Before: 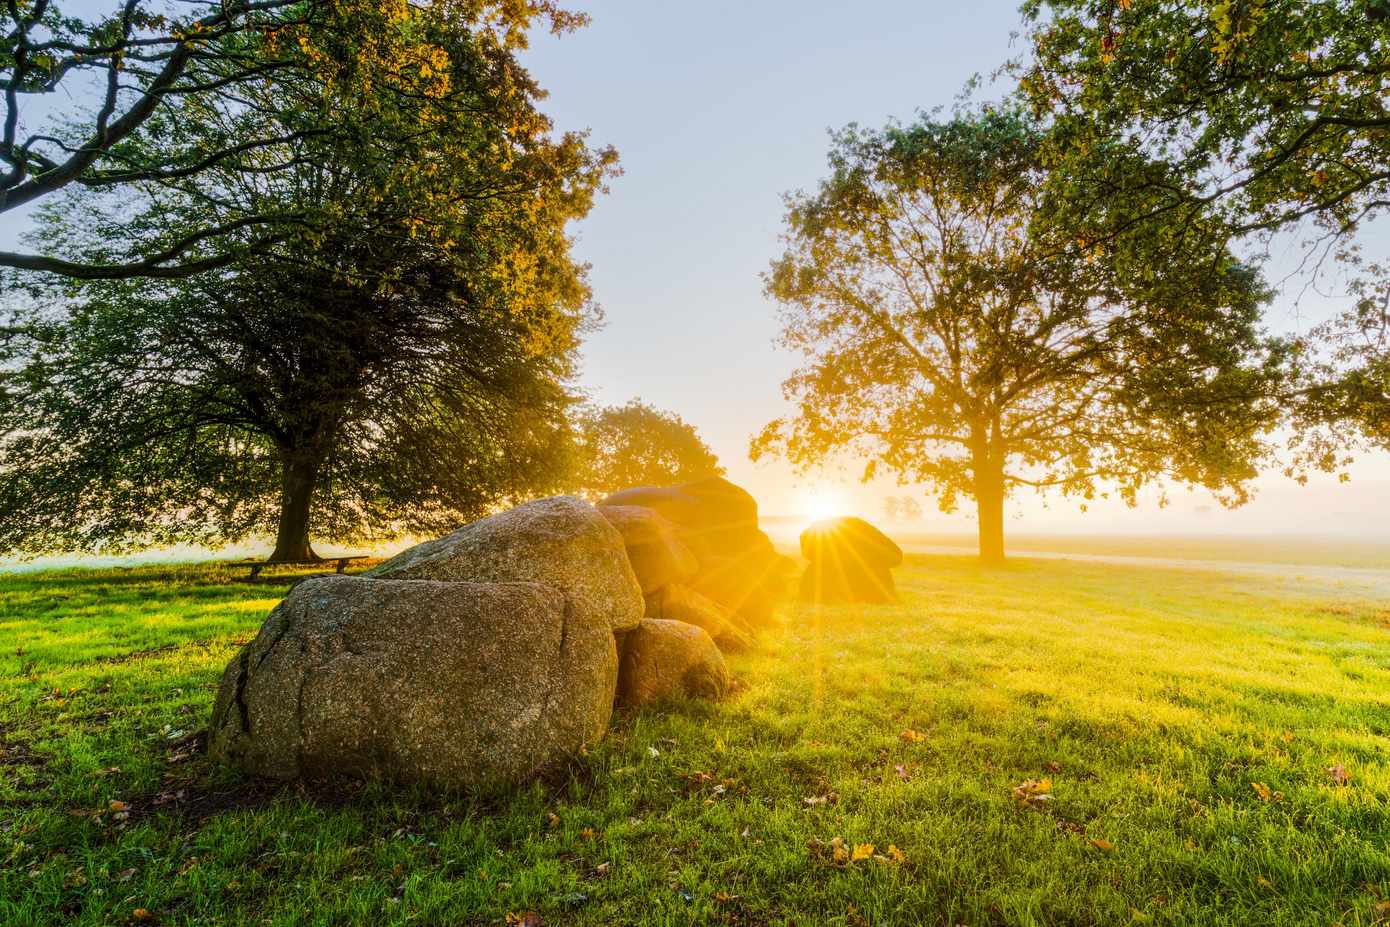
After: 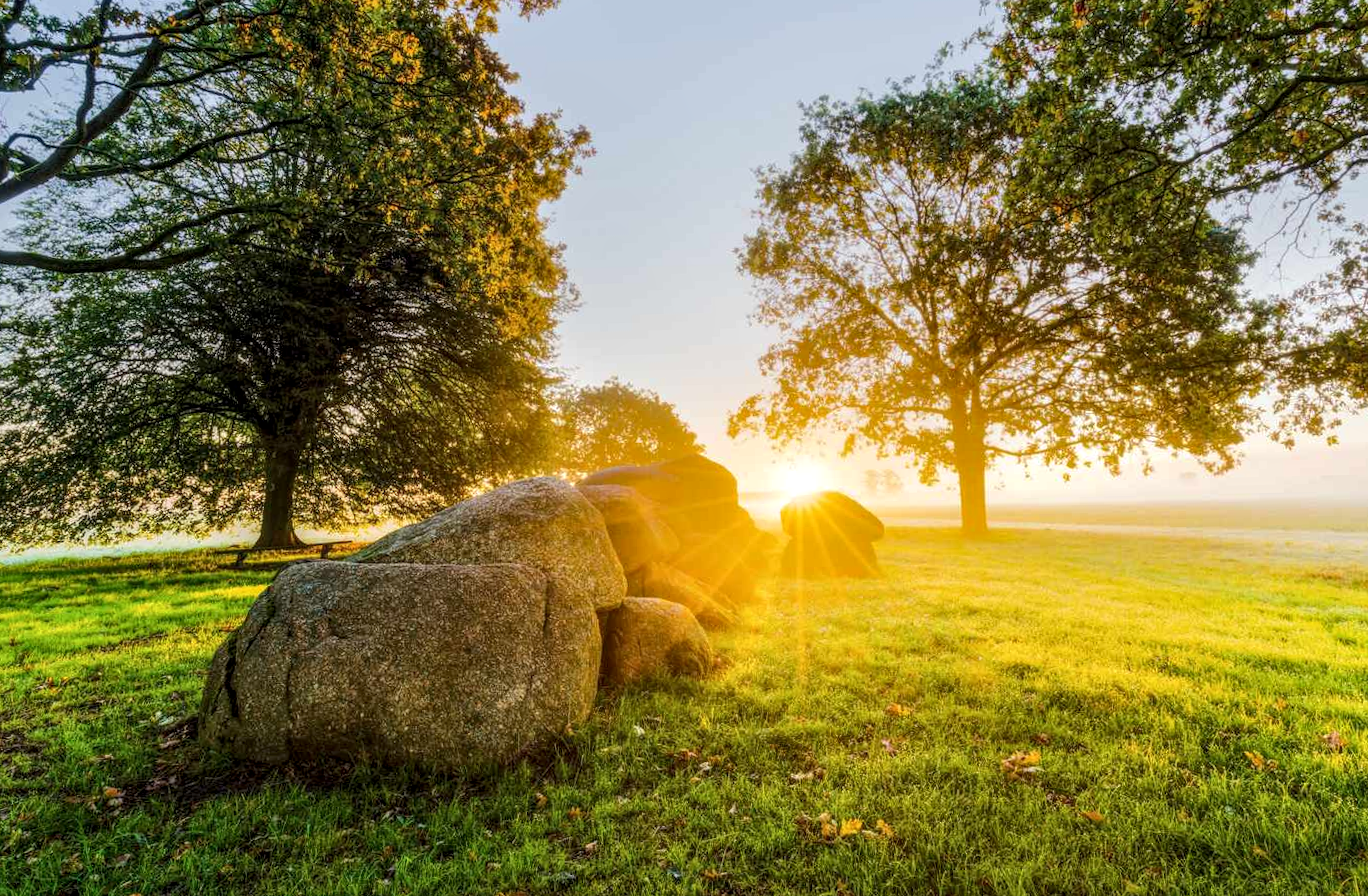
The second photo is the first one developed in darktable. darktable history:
local contrast: on, module defaults
levels: levels [0, 0.498, 1]
rotate and perspective: rotation -1.32°, lens shift (horizontal) -0.031, crop left 0.015, crop right 0.985, crop top 0.047, crop bottom 0.982
